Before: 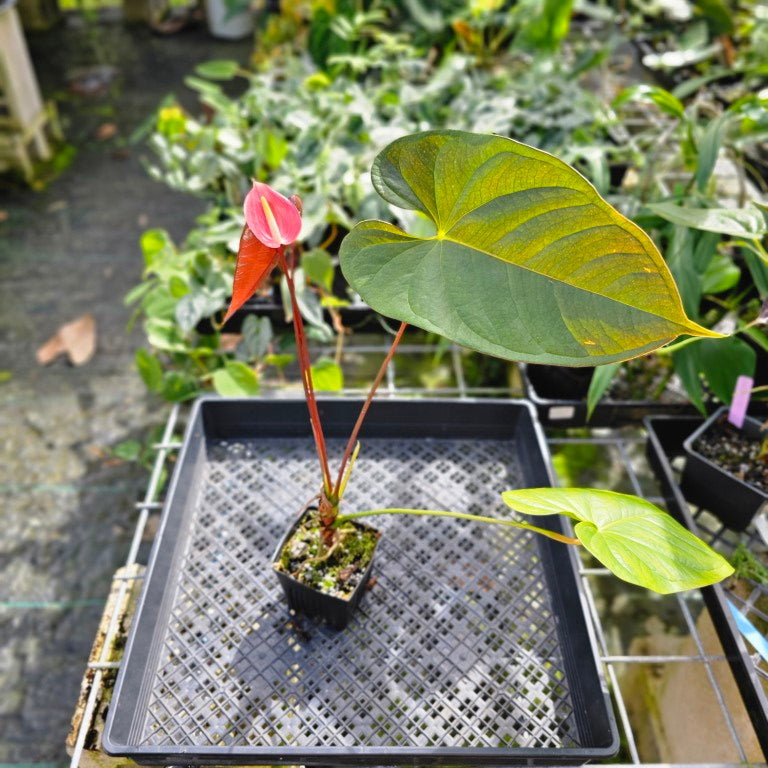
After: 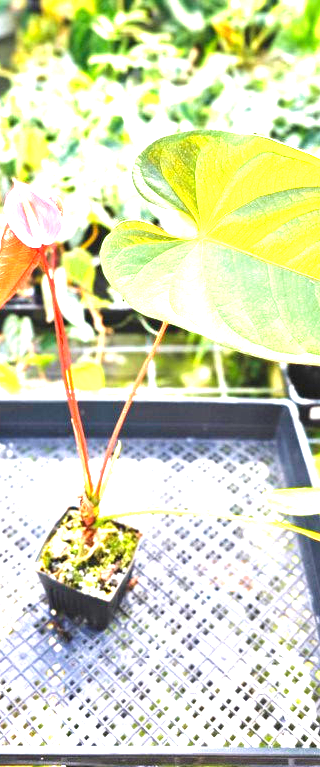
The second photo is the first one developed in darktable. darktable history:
exposure: black level correction 0, exposure 2.138 EV, compensate exposure bias true, compensate highlight preservation false
crop: left 31.229%, right 27.105%
velvia: strength 27%
